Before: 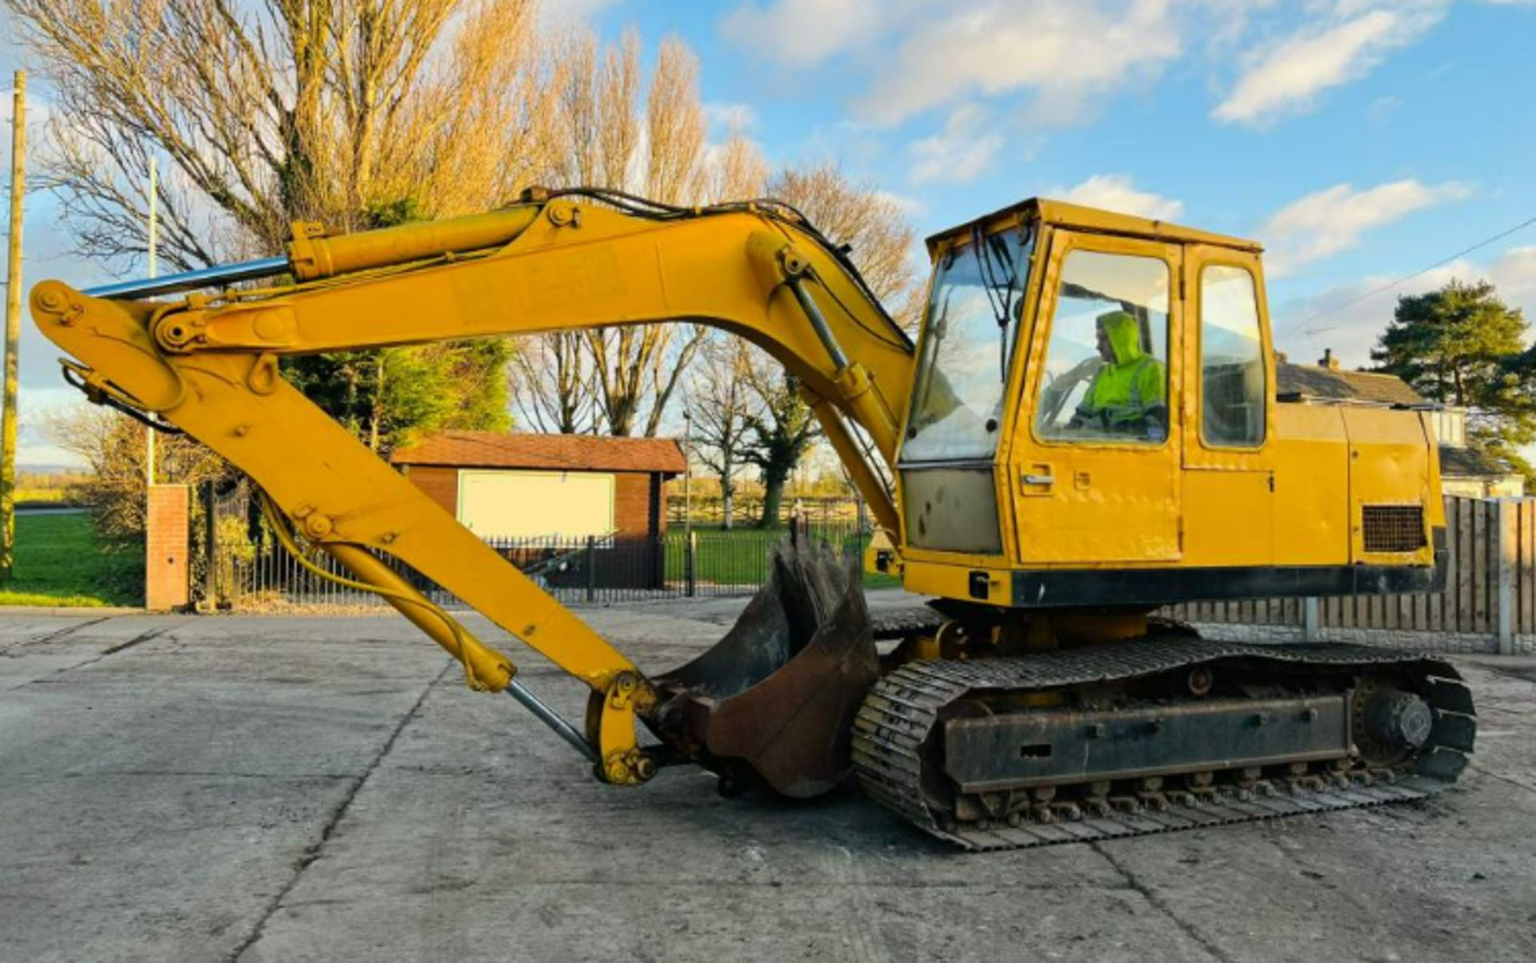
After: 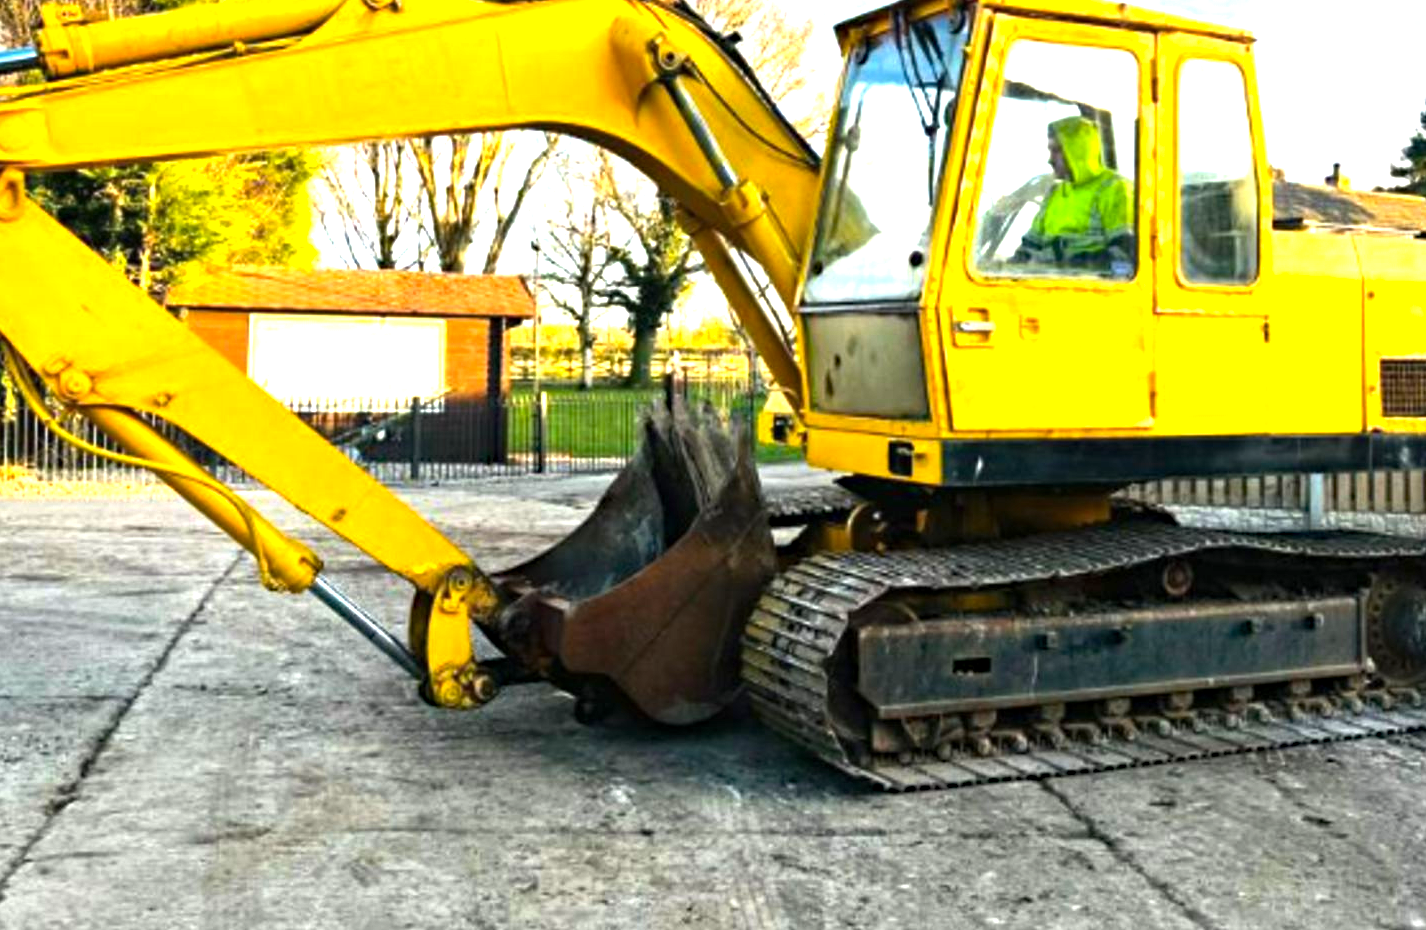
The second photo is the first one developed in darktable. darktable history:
crop: left 16.833%, top 22.718%, right 8.857%
exposure: black level correction 0, exposure 0.7 EV, compensate exposure bias true, compensate highlight preservation false
color balance rgb: shadows lift › hue 84.66°, perceptual saturation grading › global saturation 0.405%, perceptual brilliance grading › global brilliance 12.768%, perceptual brilliance grading › highlights 14.674%, contrast 4.569%
haze removal: adaptive false
